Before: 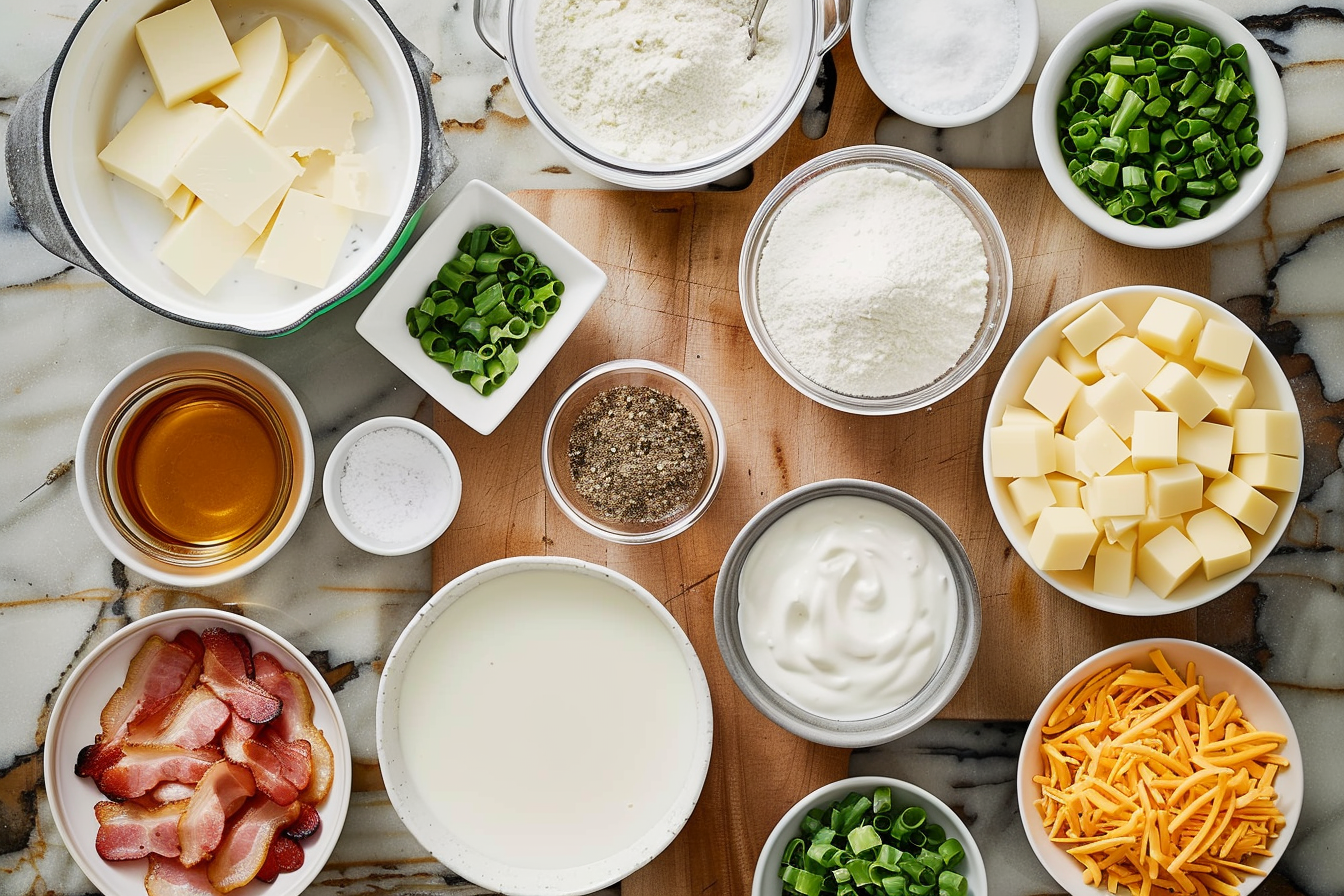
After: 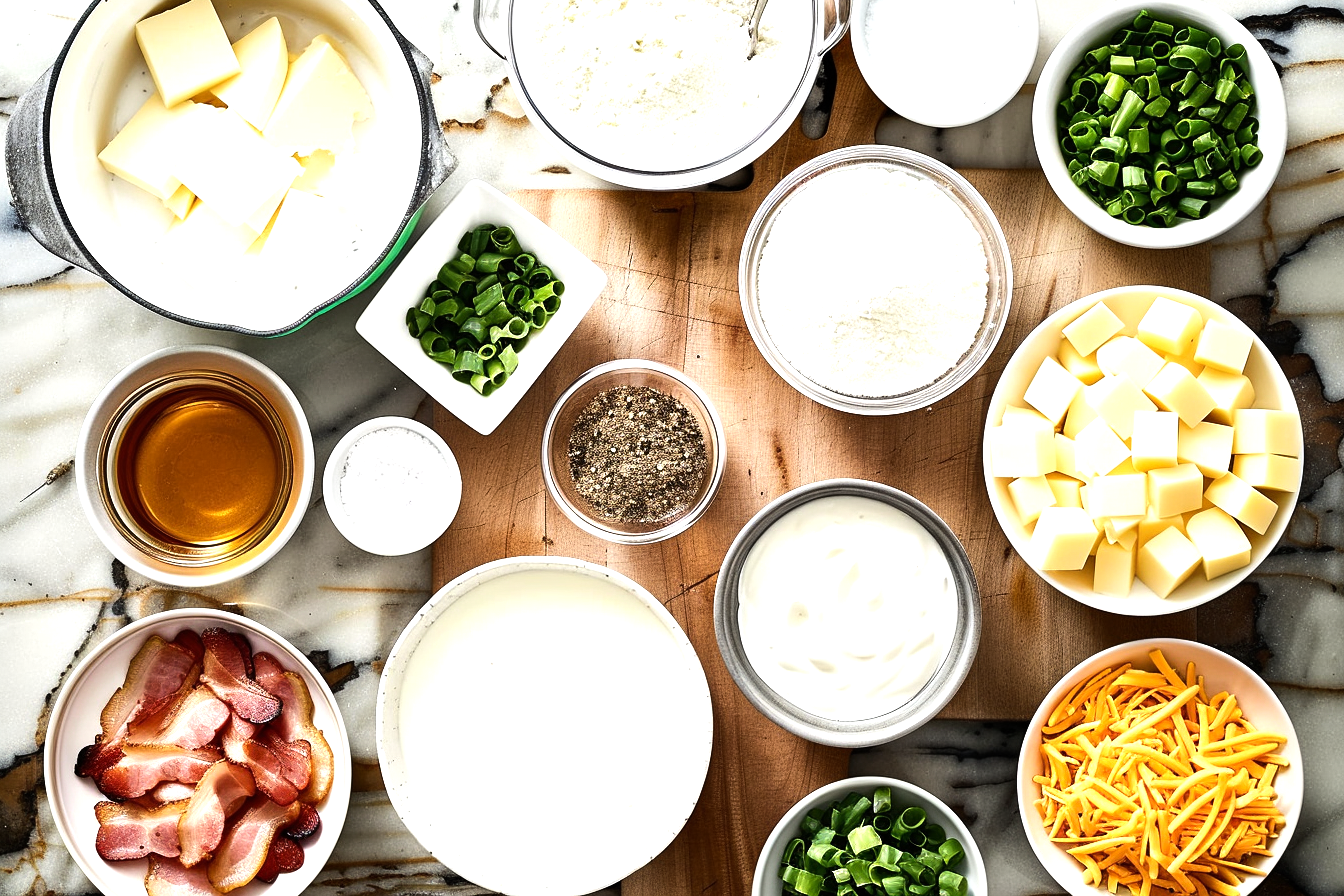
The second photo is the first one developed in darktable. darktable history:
tone equalizer: -8 EV -1.12 EV, -7 EV -0.983 EV, -6 EV -0.83 EV, -5 EV -0.539 EV, -3 EV 0.57 EV, -2 EV 0.868 EV, -1 EV 1.01 EV, +0 EV 1.06 EV, edges refinement/feathering 500, mask exposure compensation -1.57 EV, preserve details no
